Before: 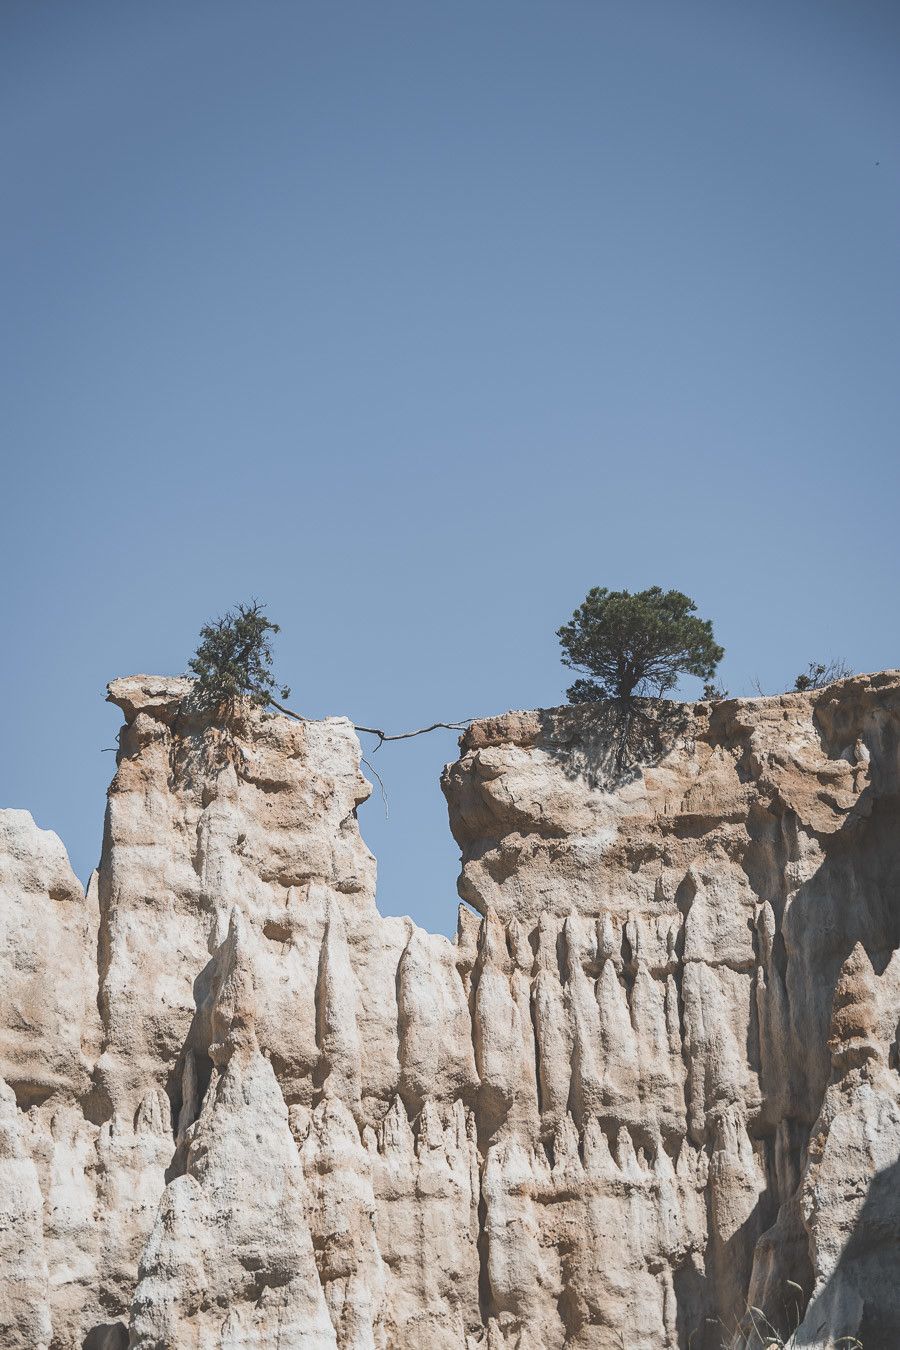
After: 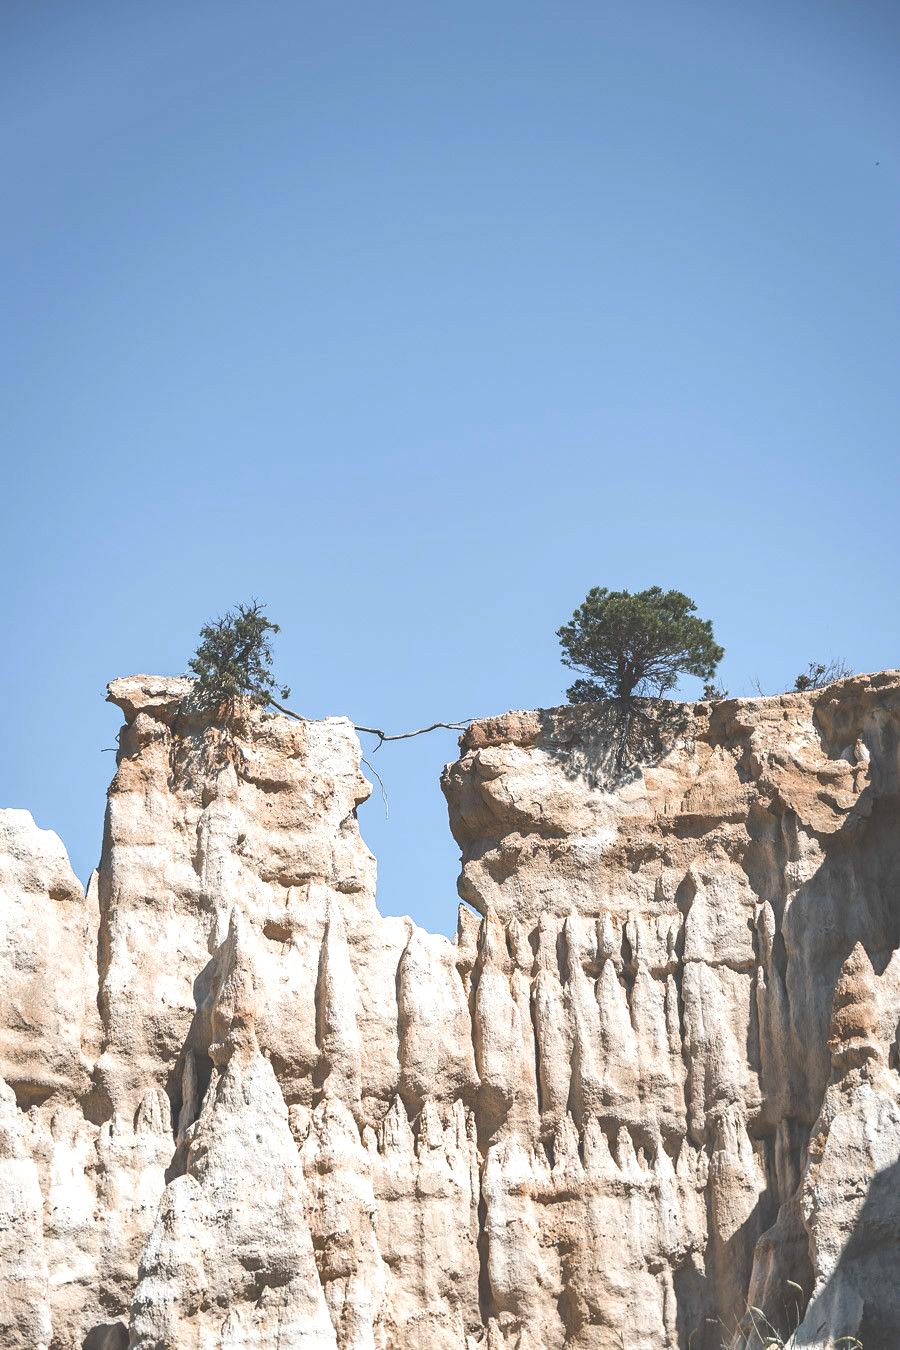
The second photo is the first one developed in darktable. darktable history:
contrast brightness saturation: saturation 0.13
exposure: exposure 0.605 EV, compensate highlight preservation false
shadows and highlights: shadows 20.51, highlights -20.69, soften with gaussian
